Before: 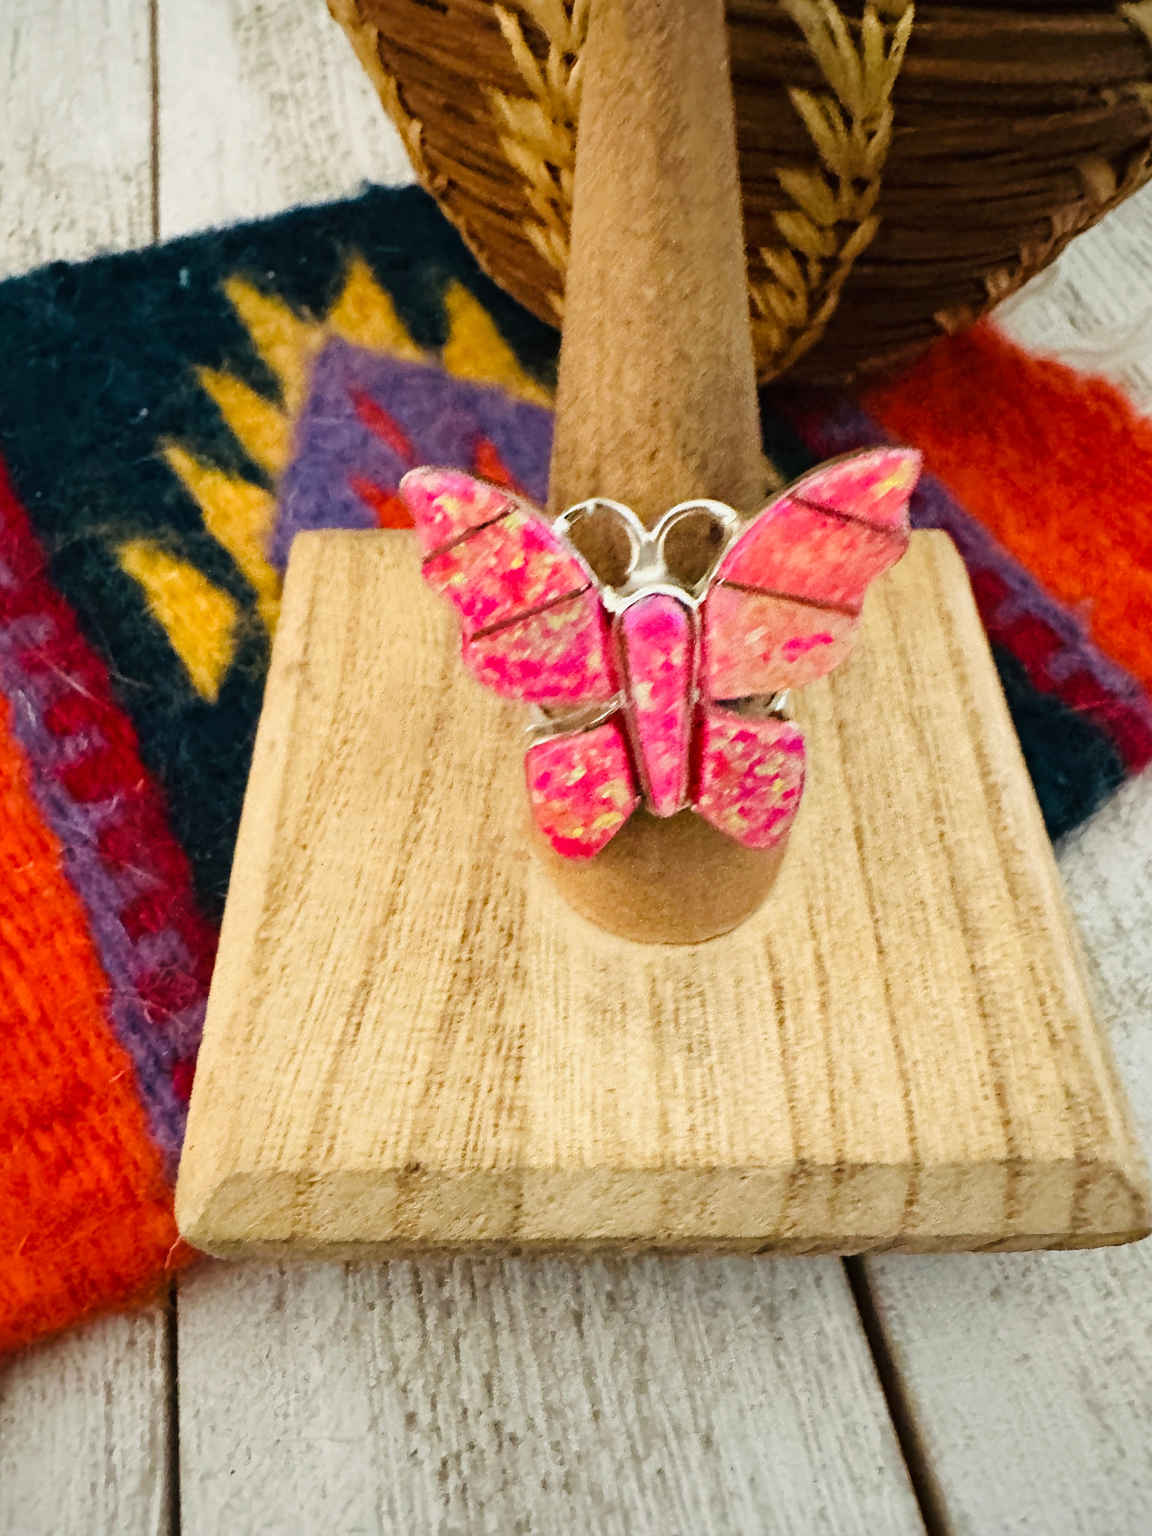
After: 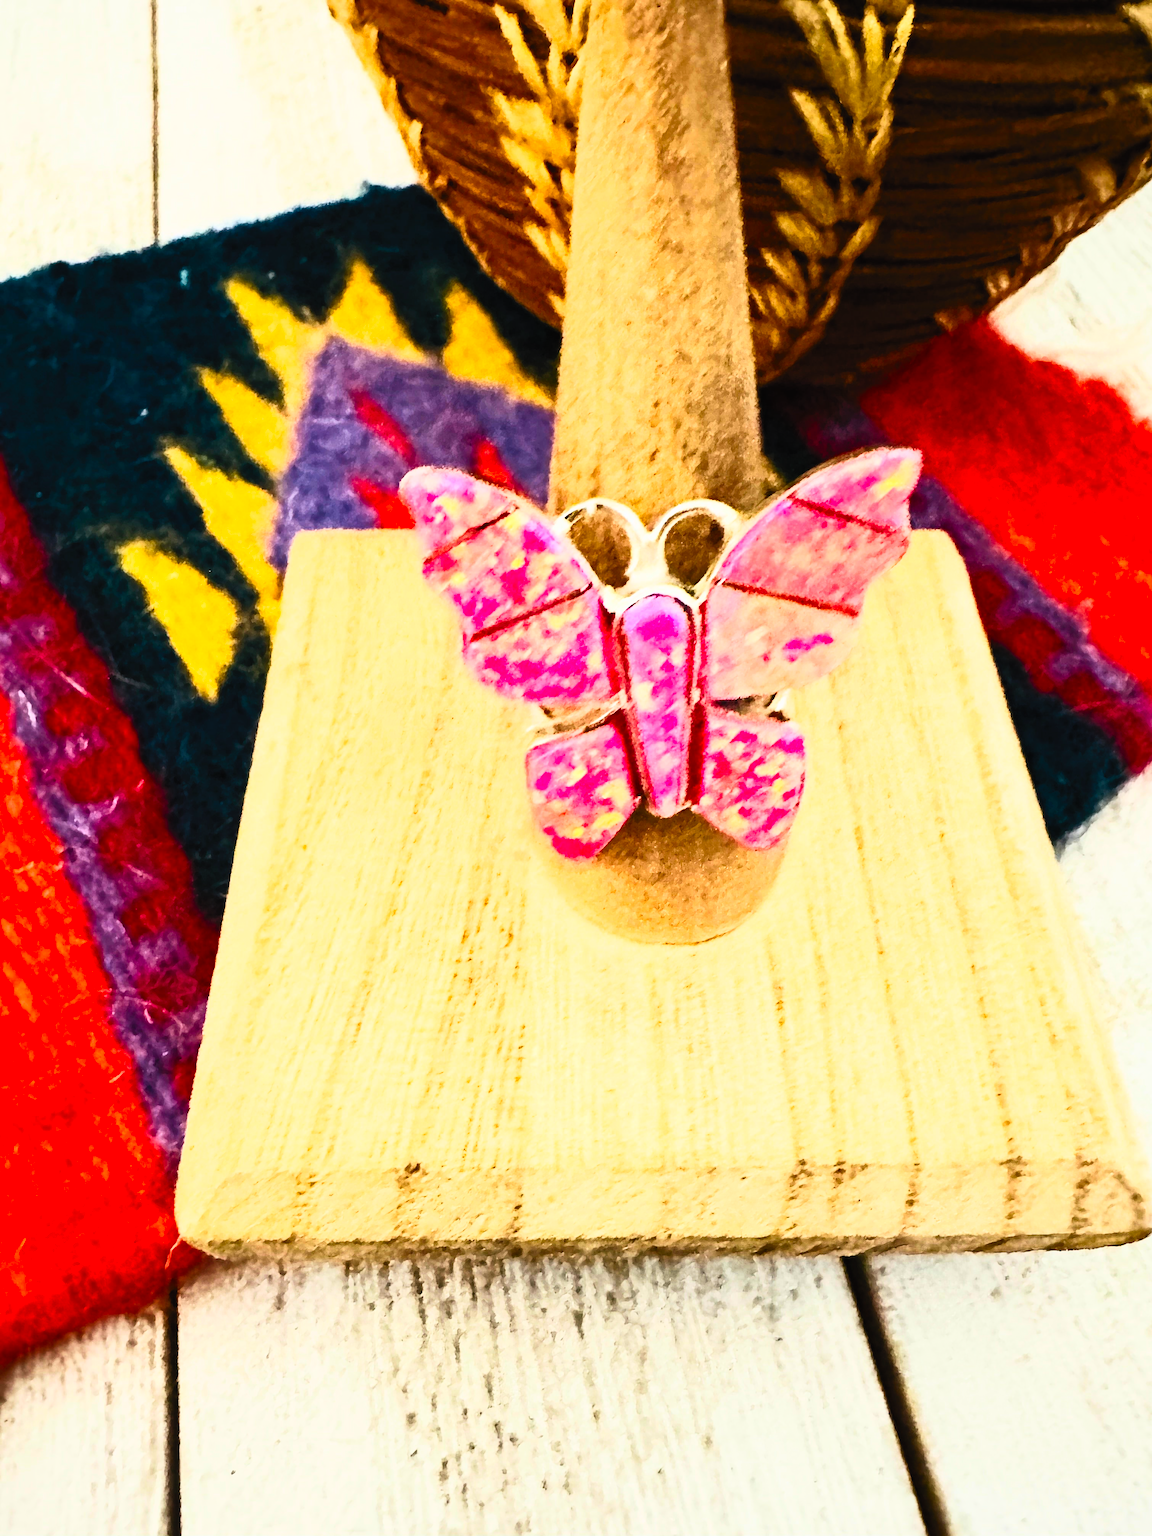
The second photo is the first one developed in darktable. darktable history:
contrast brightness saturation: contrast 0.83, brightness 0.59, saturation 0.59
filmic rgb: white relative exposure 3.85 EV, hardness 4.3
